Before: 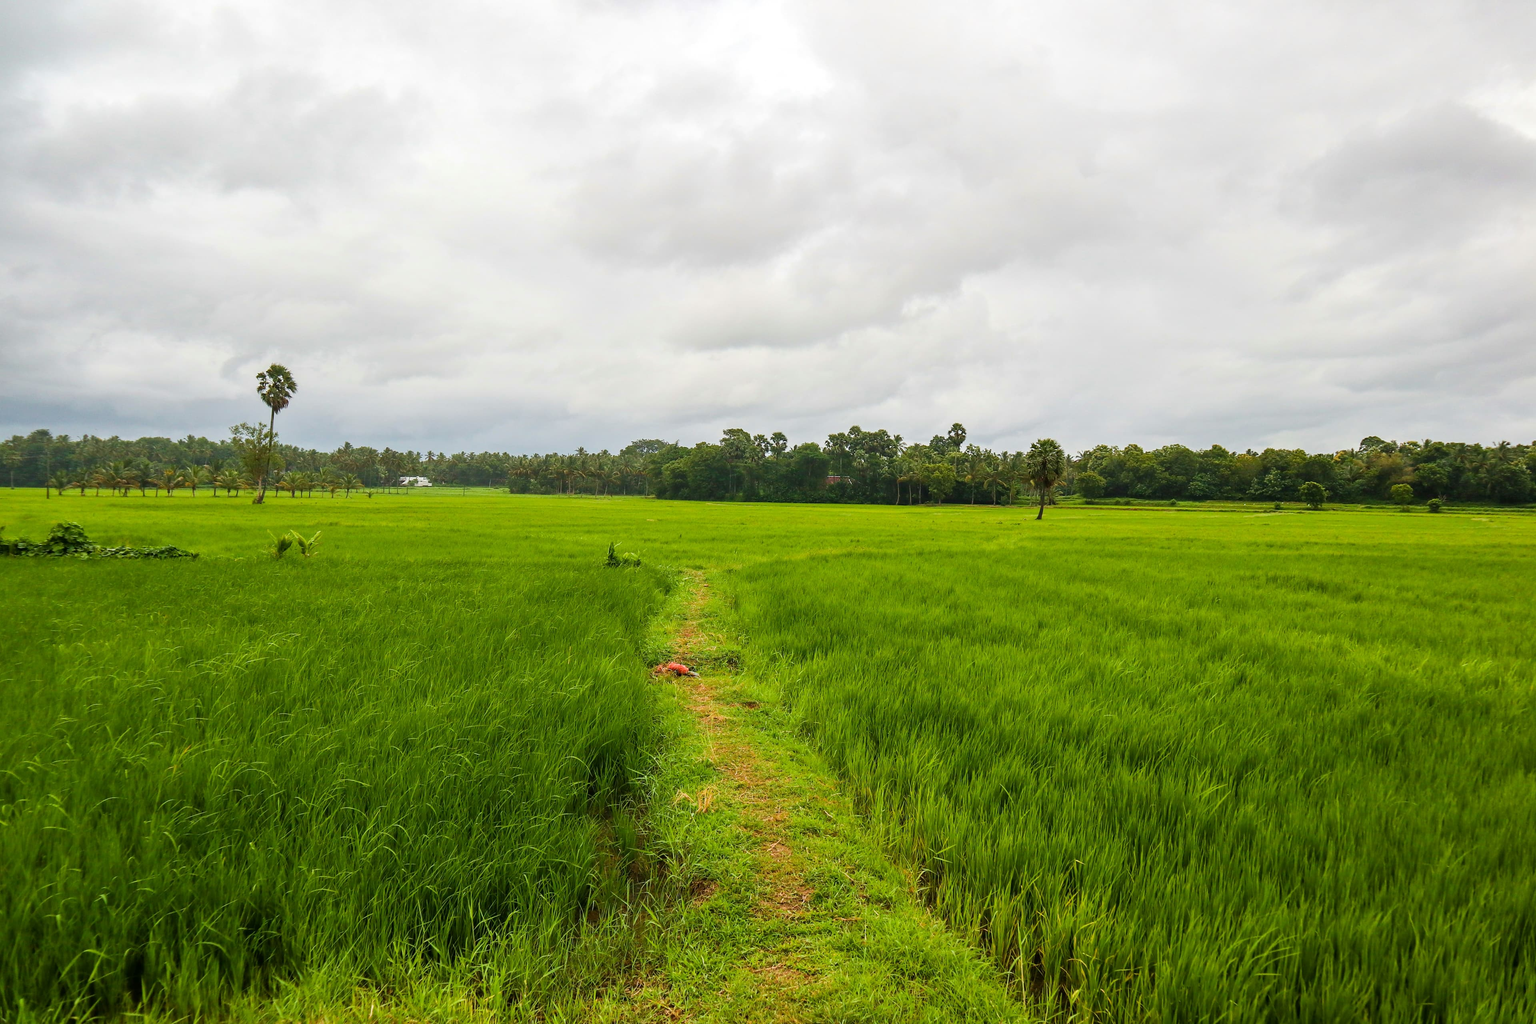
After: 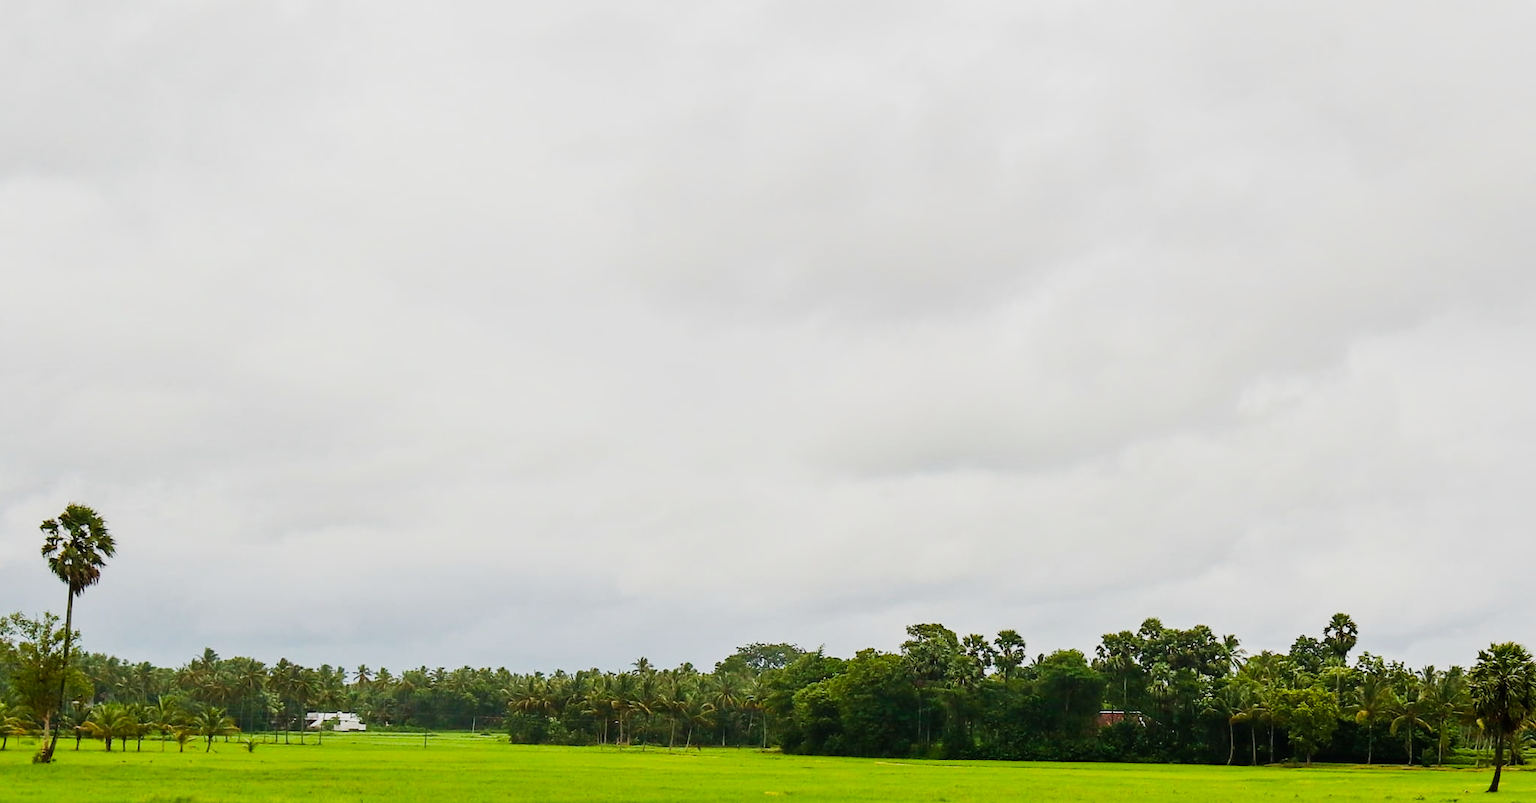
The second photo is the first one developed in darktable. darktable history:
crop: left 15.306%, top 9.065%, right 30.789%, bottom 48.638%
sigmoid: contrast 1.7
